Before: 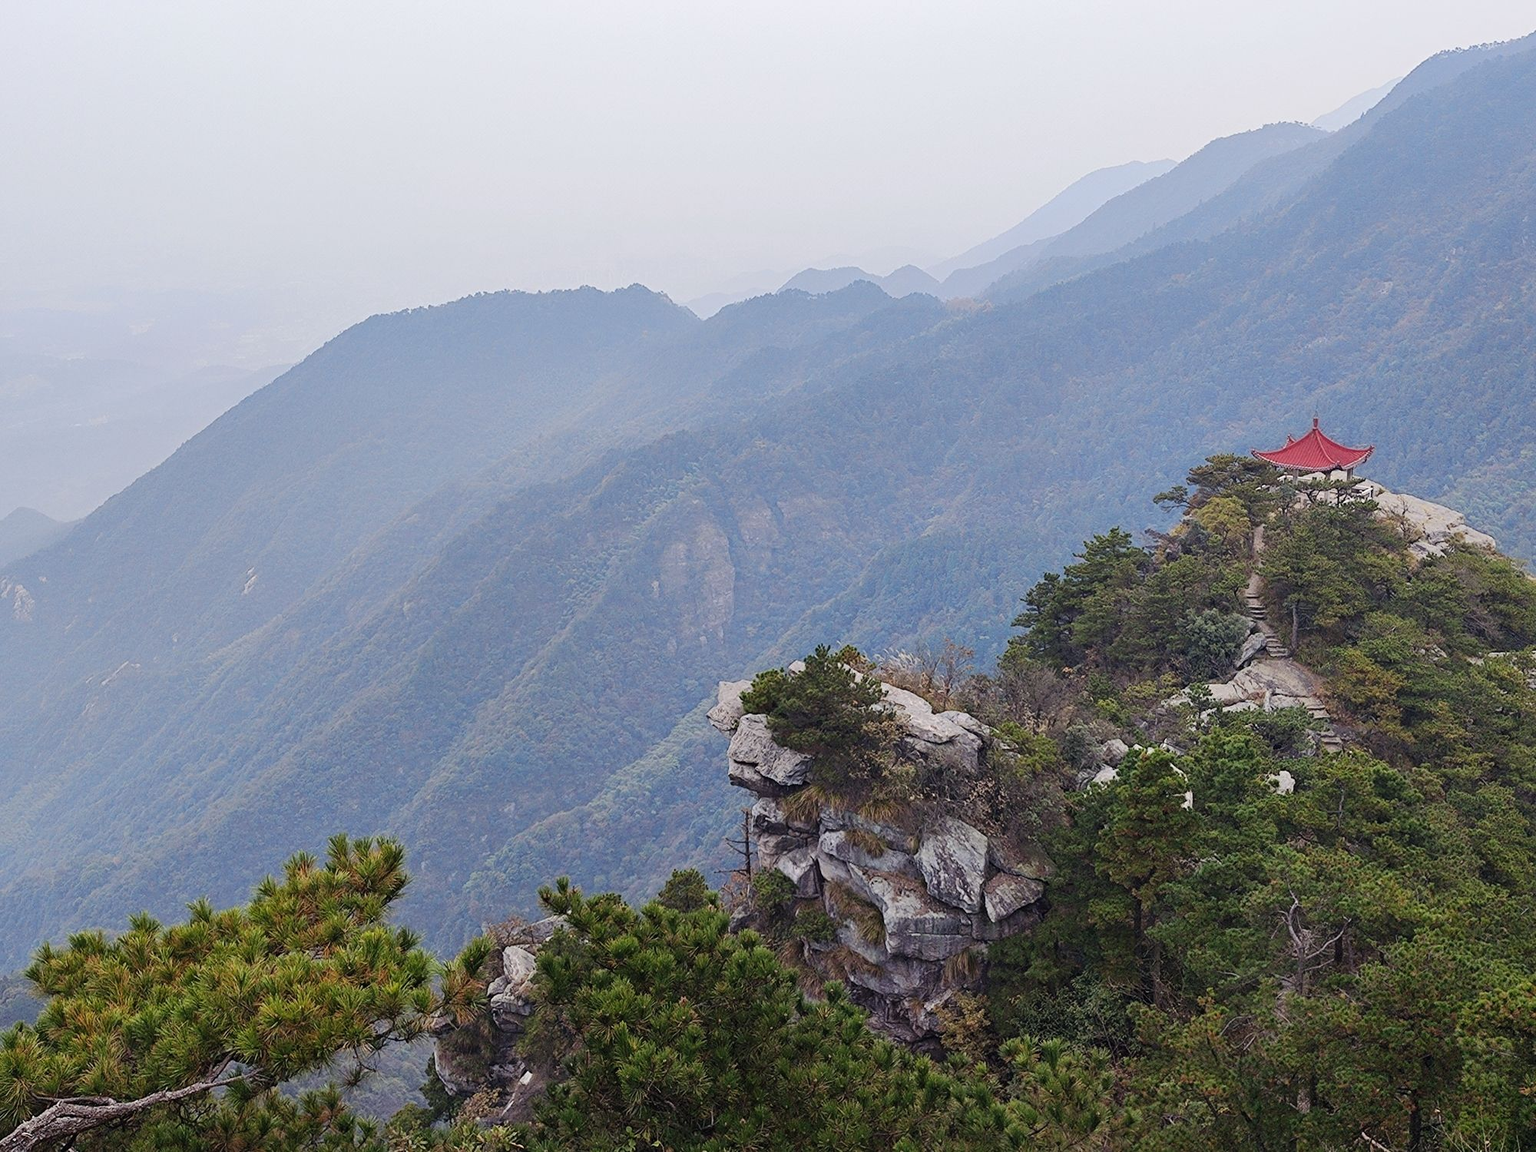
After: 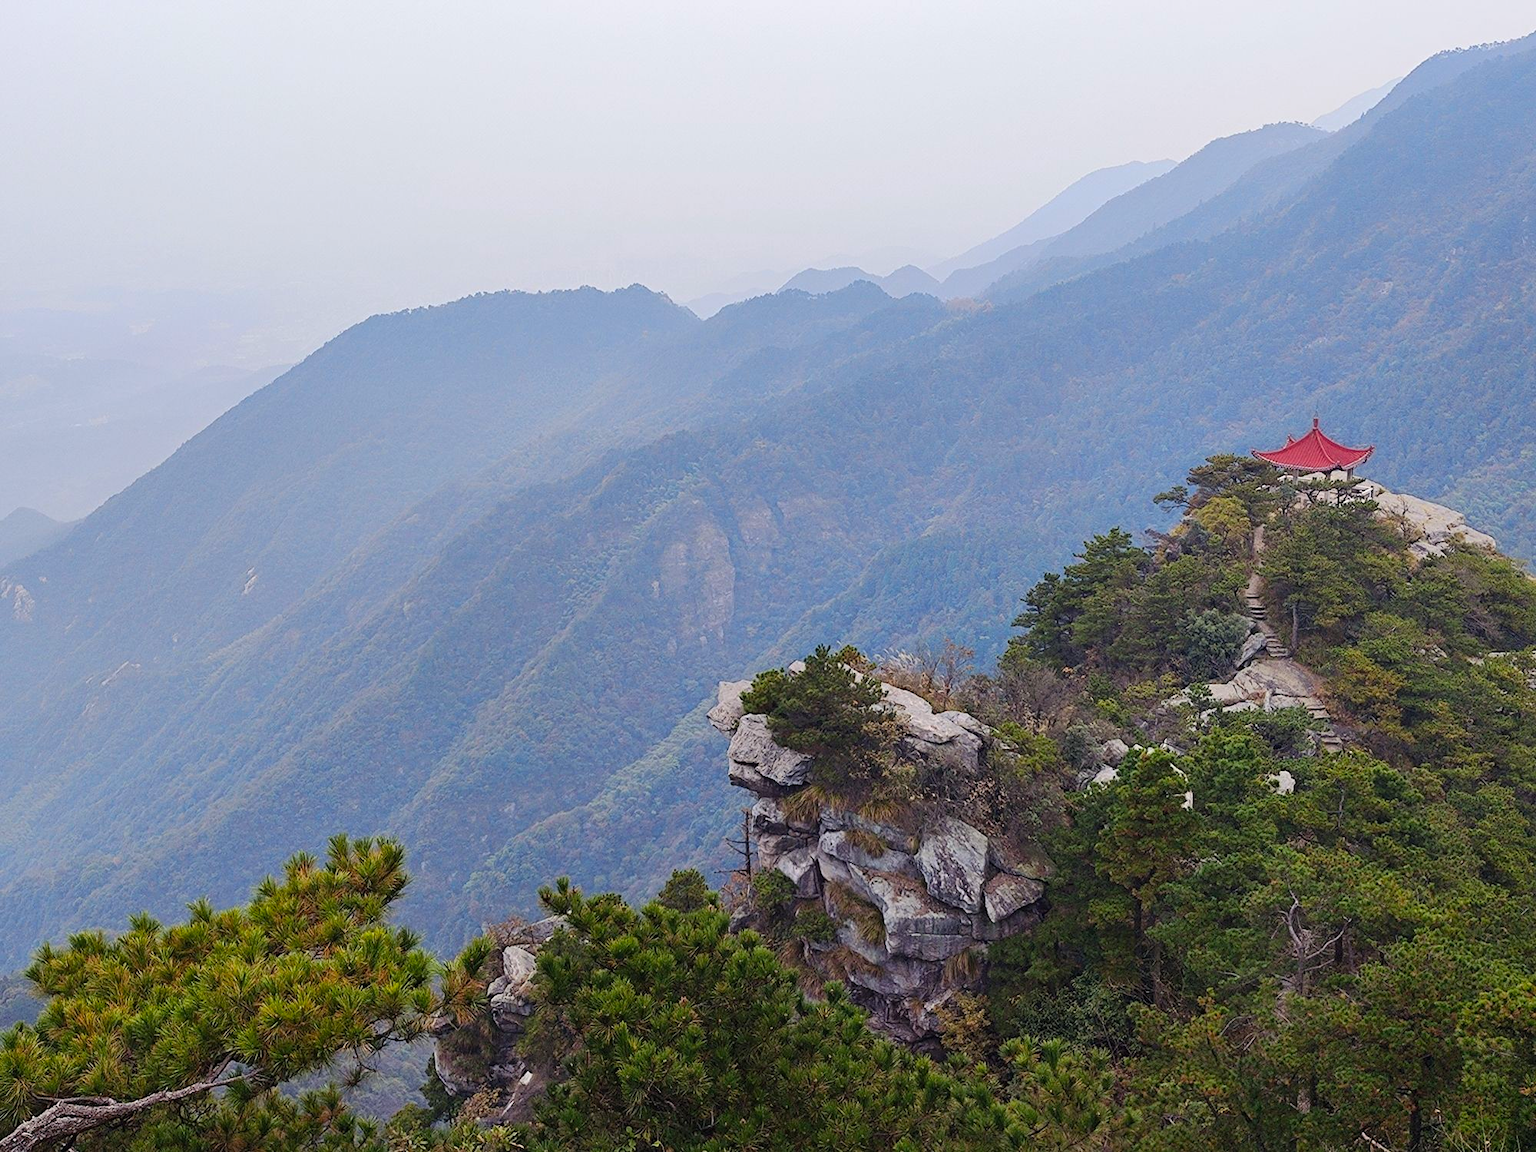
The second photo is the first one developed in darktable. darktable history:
color balance rgb: linear chroma grading › global chroma 15.092%, perceptual saturation grading › global saturation 0.593%, global vibrance 20%
